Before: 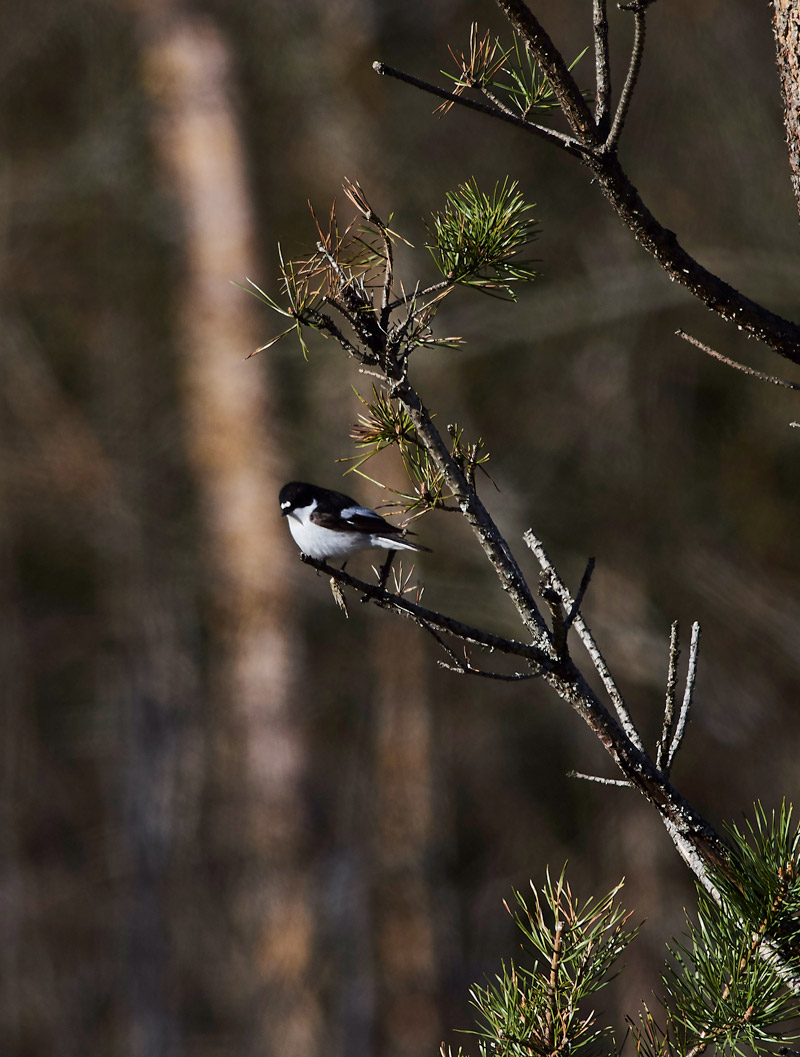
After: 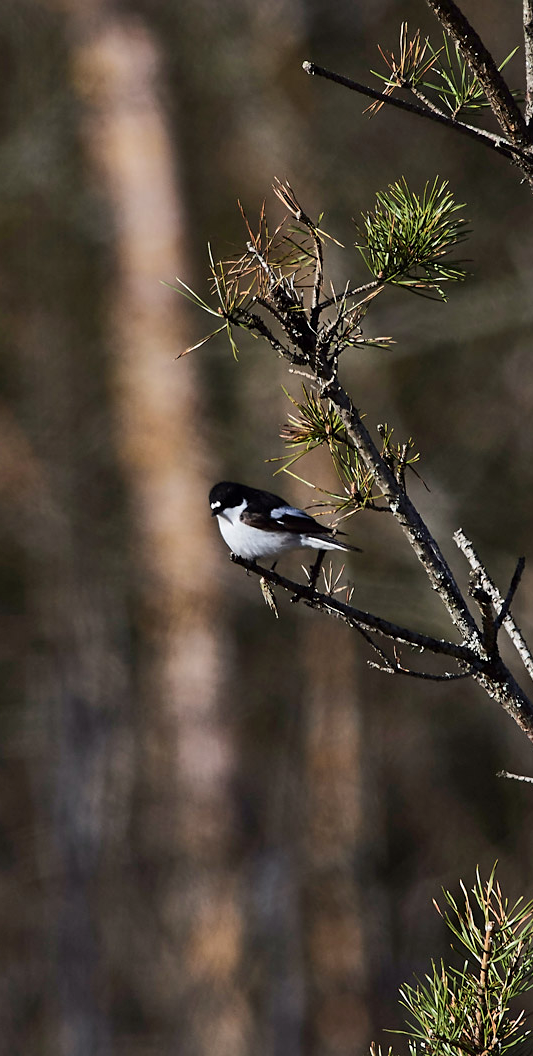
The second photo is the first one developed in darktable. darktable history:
sharpen: amount 0.2
shadows and highlights: shadows 37.27, highlights -28.18, soften with gaussian
crop and rotate: left 8.786%, right 24.548%
